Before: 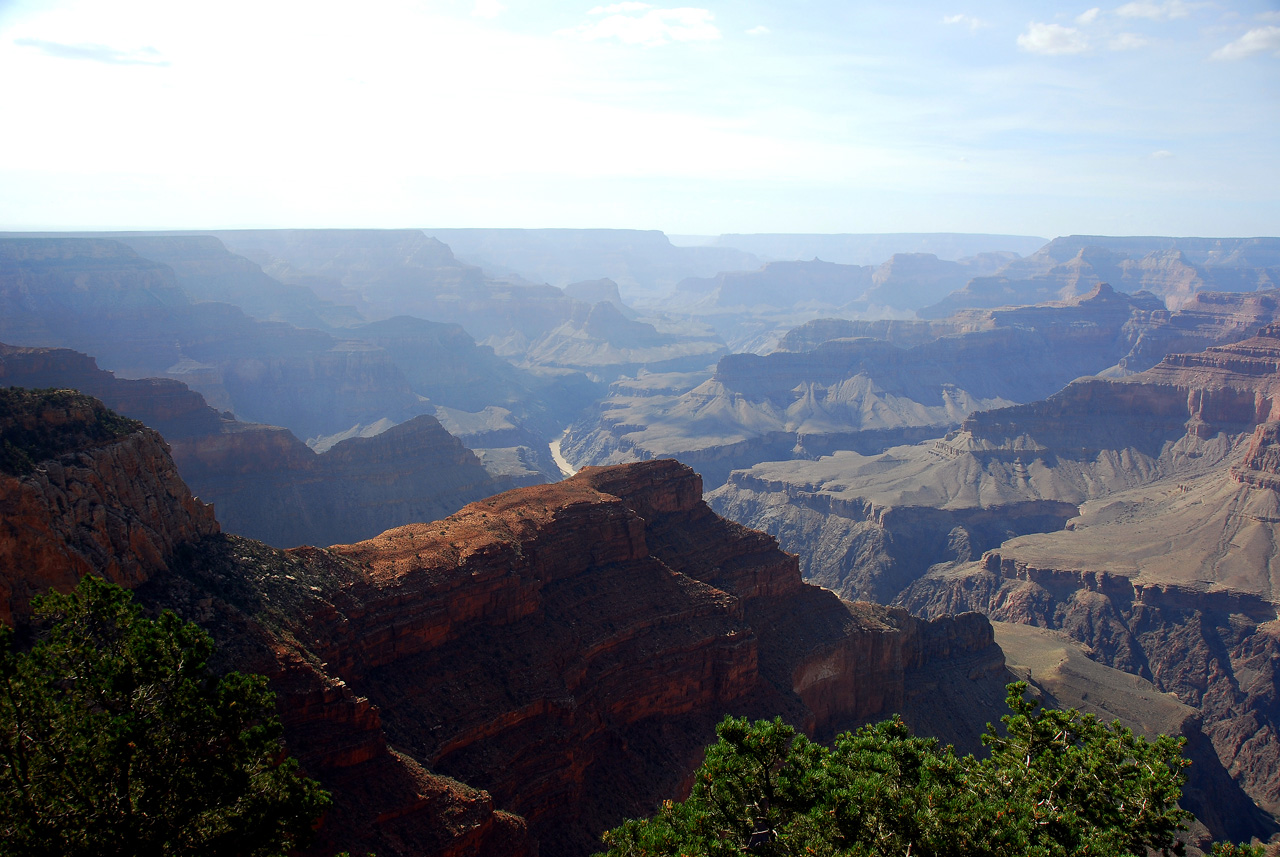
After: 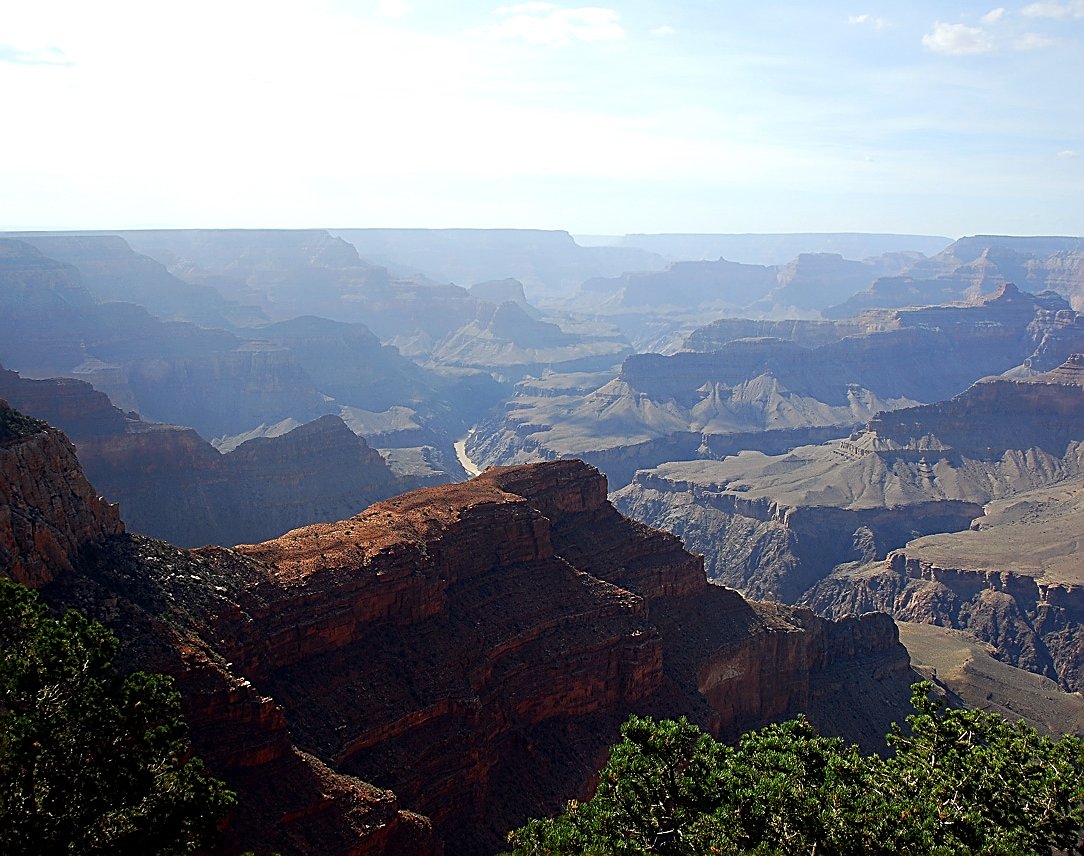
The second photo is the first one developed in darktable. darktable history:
crop: left 7.436%, right 7.863%
sharpen: amount 1.001
